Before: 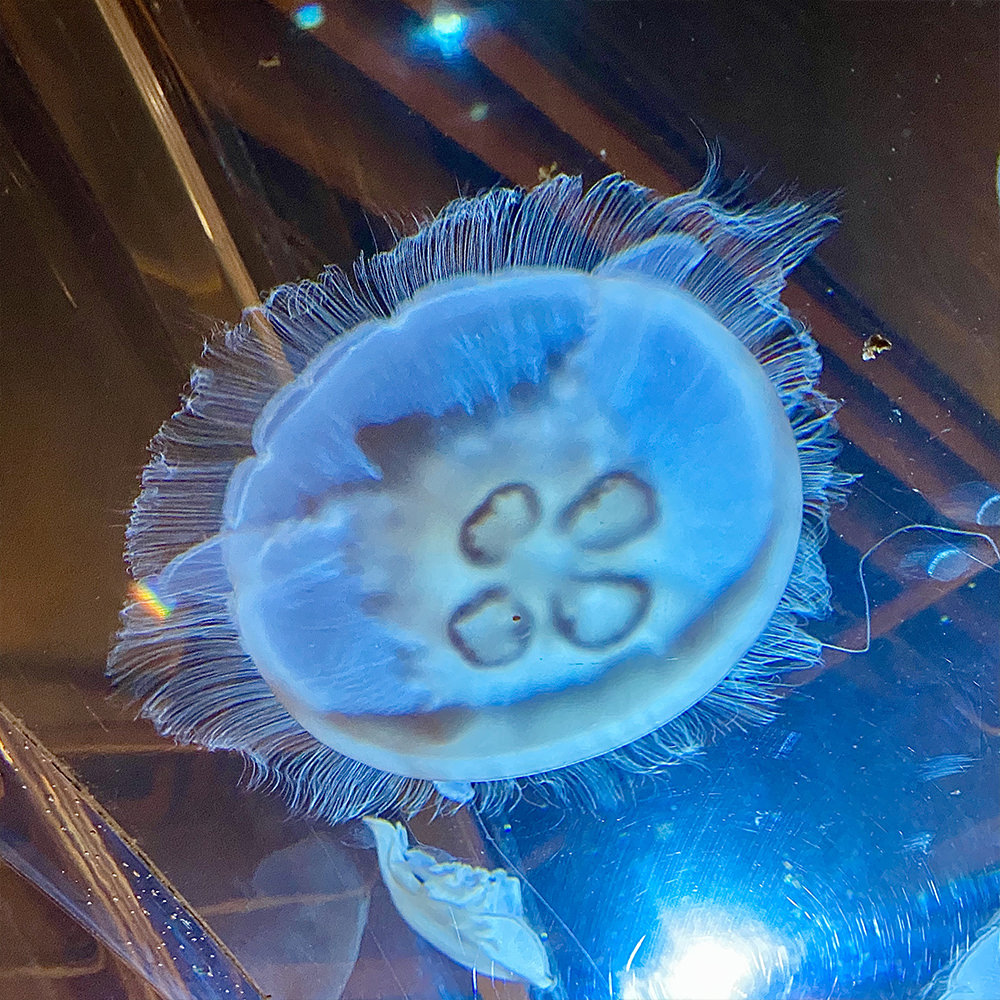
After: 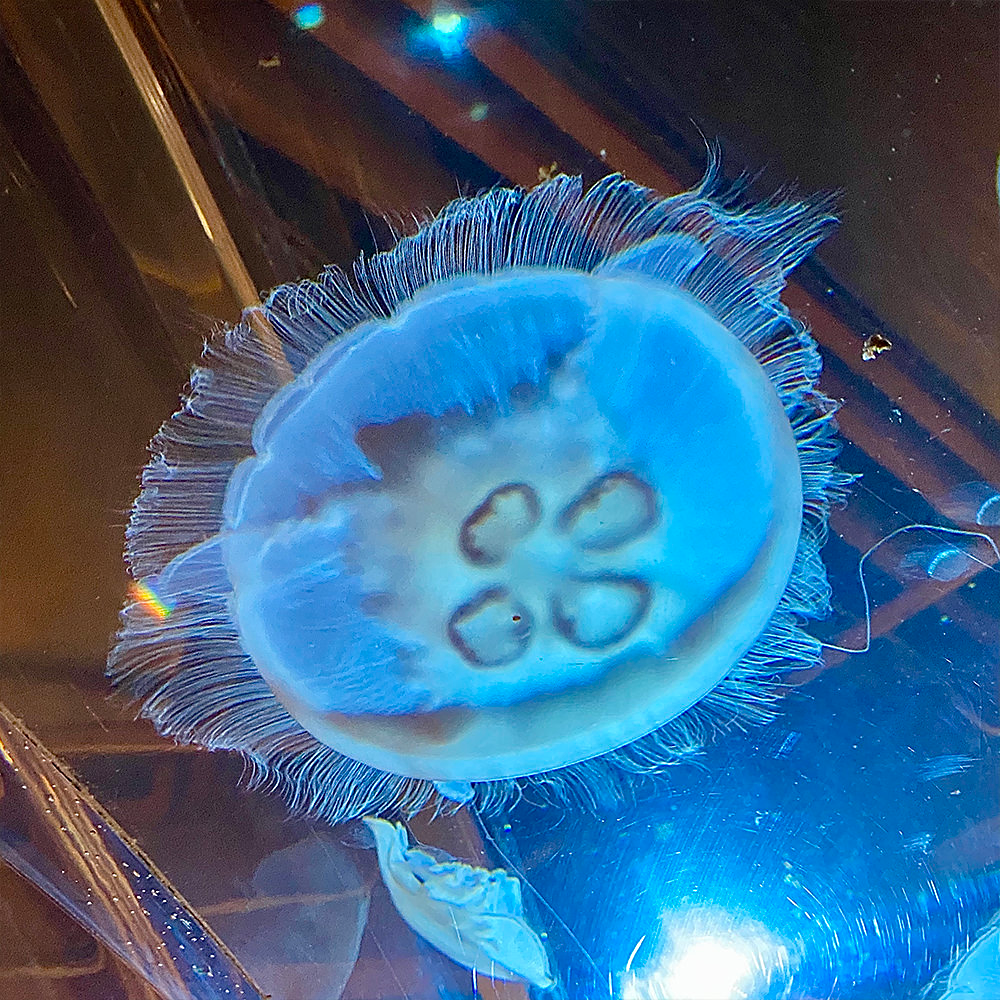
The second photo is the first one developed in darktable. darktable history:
sharpen: radius 1.828, amount 0.392, threshold 1.629
